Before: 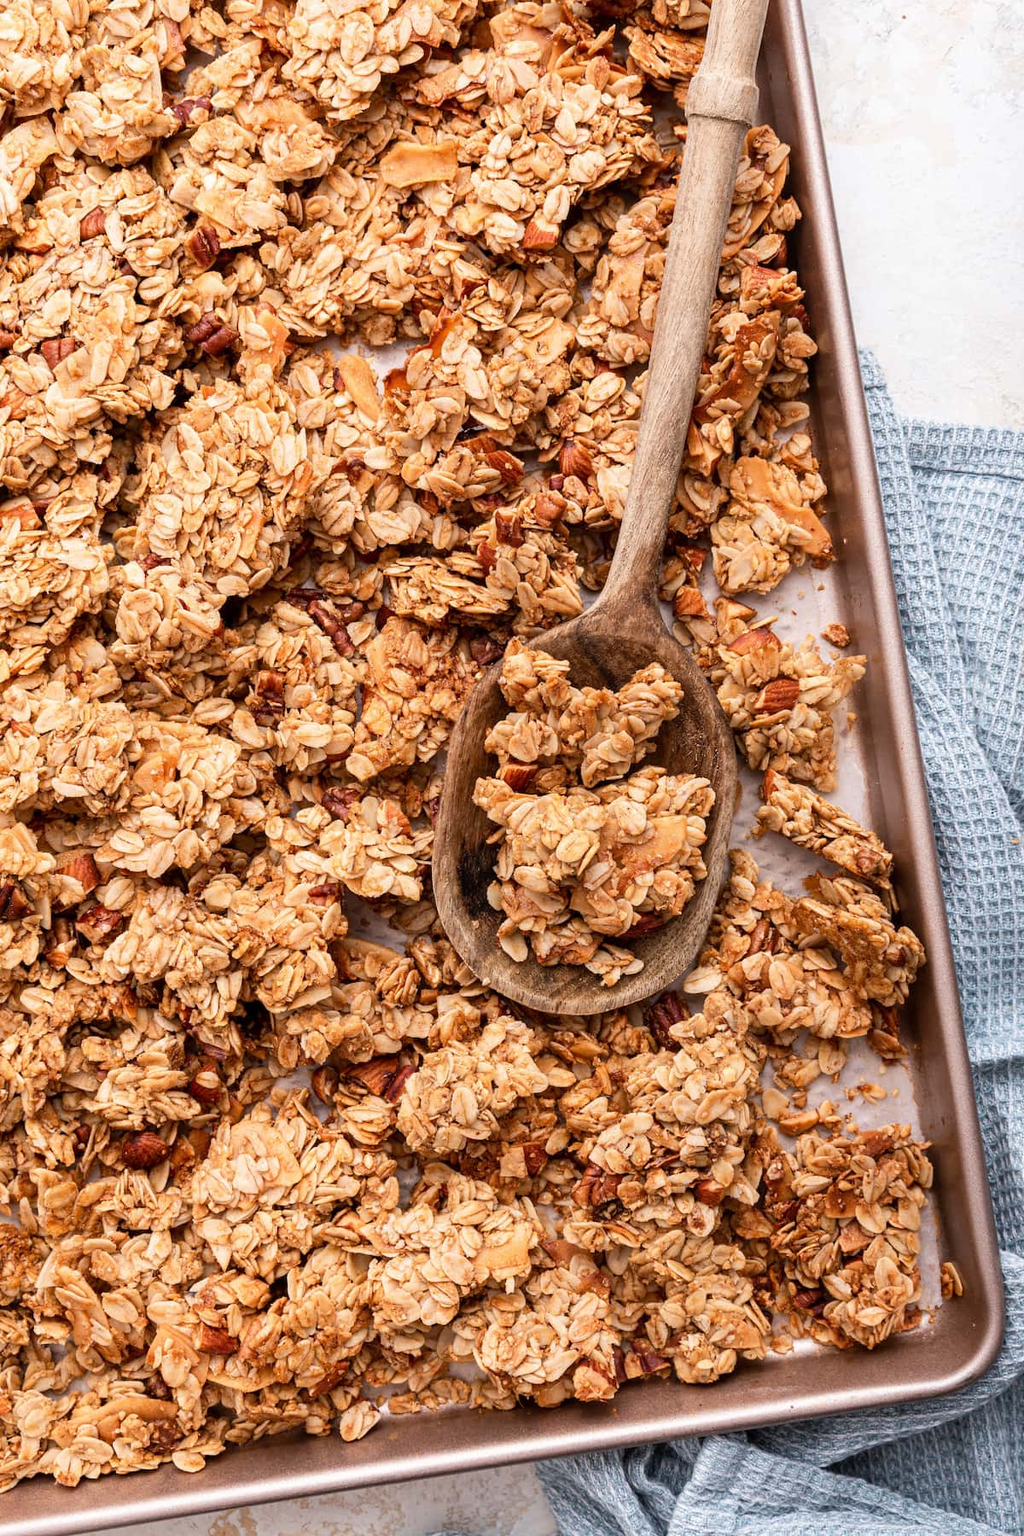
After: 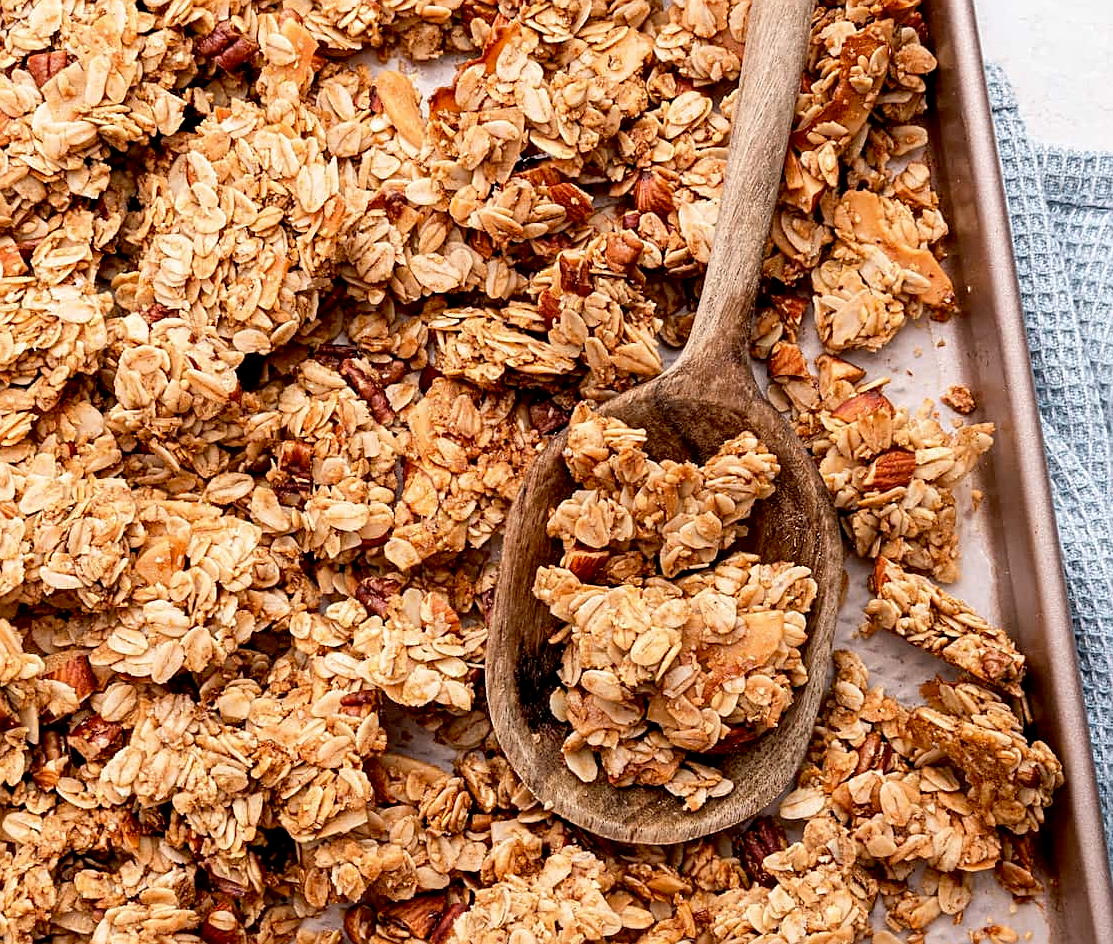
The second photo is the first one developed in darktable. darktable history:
exposure: black level correction 0.01, exposure 0.017 EV, compensate exposure bias true, compensate highlight preservation false
sharpen: on, module defaults
crop: left 1.814%, top 19.17%, right 5.384%, bottom 28.33%
